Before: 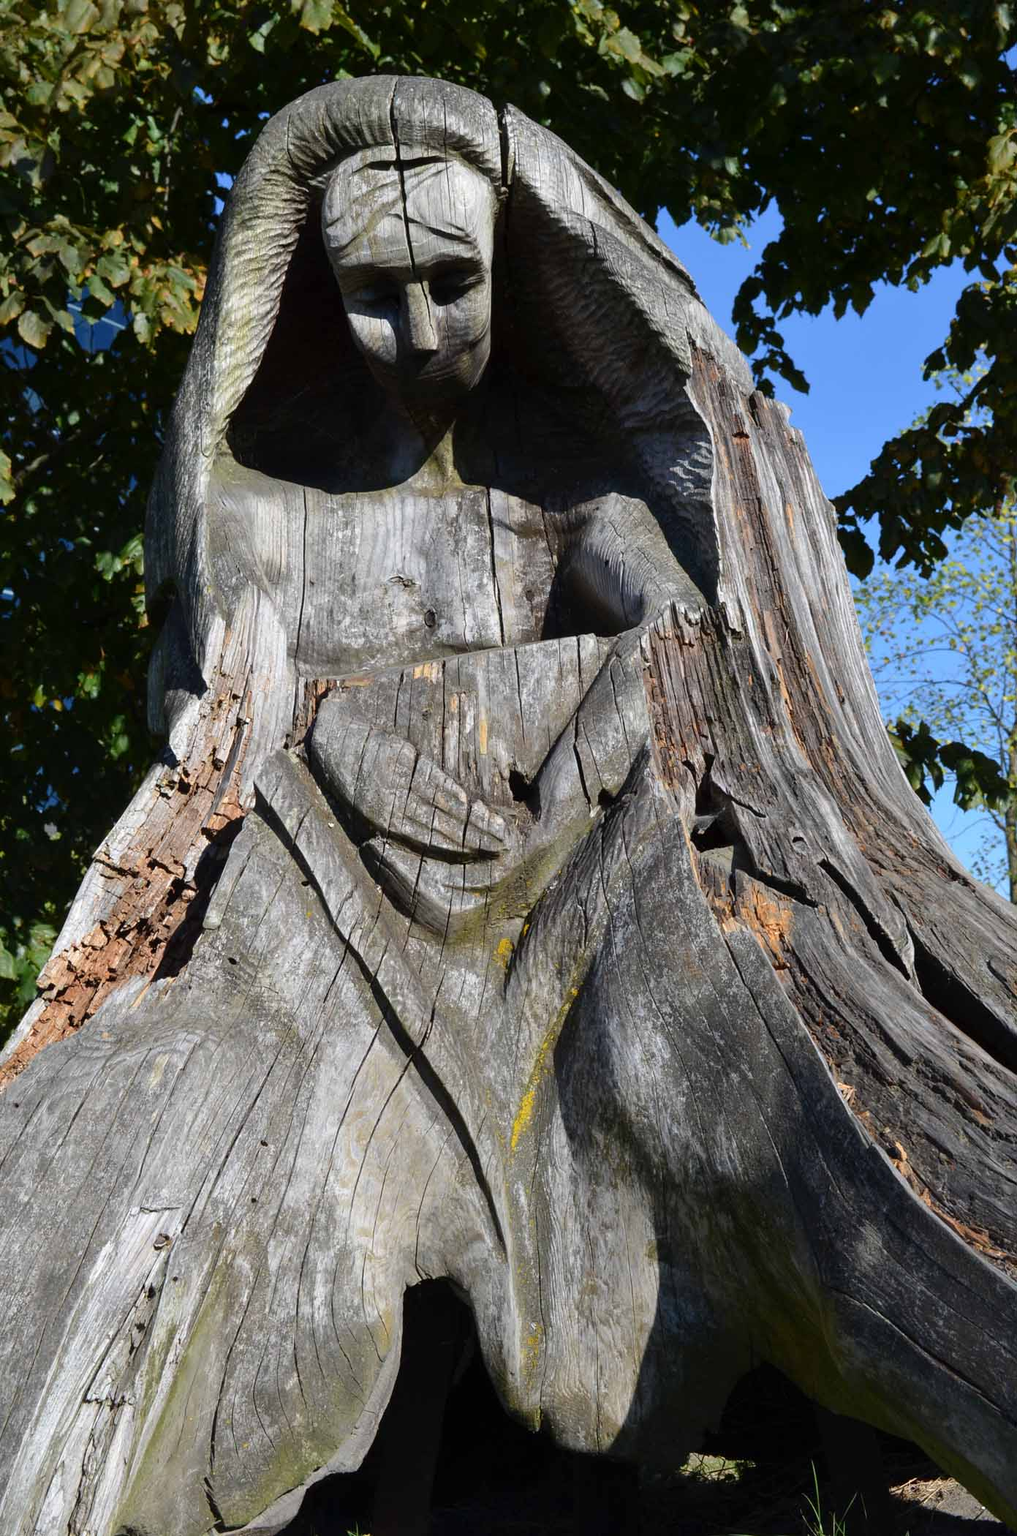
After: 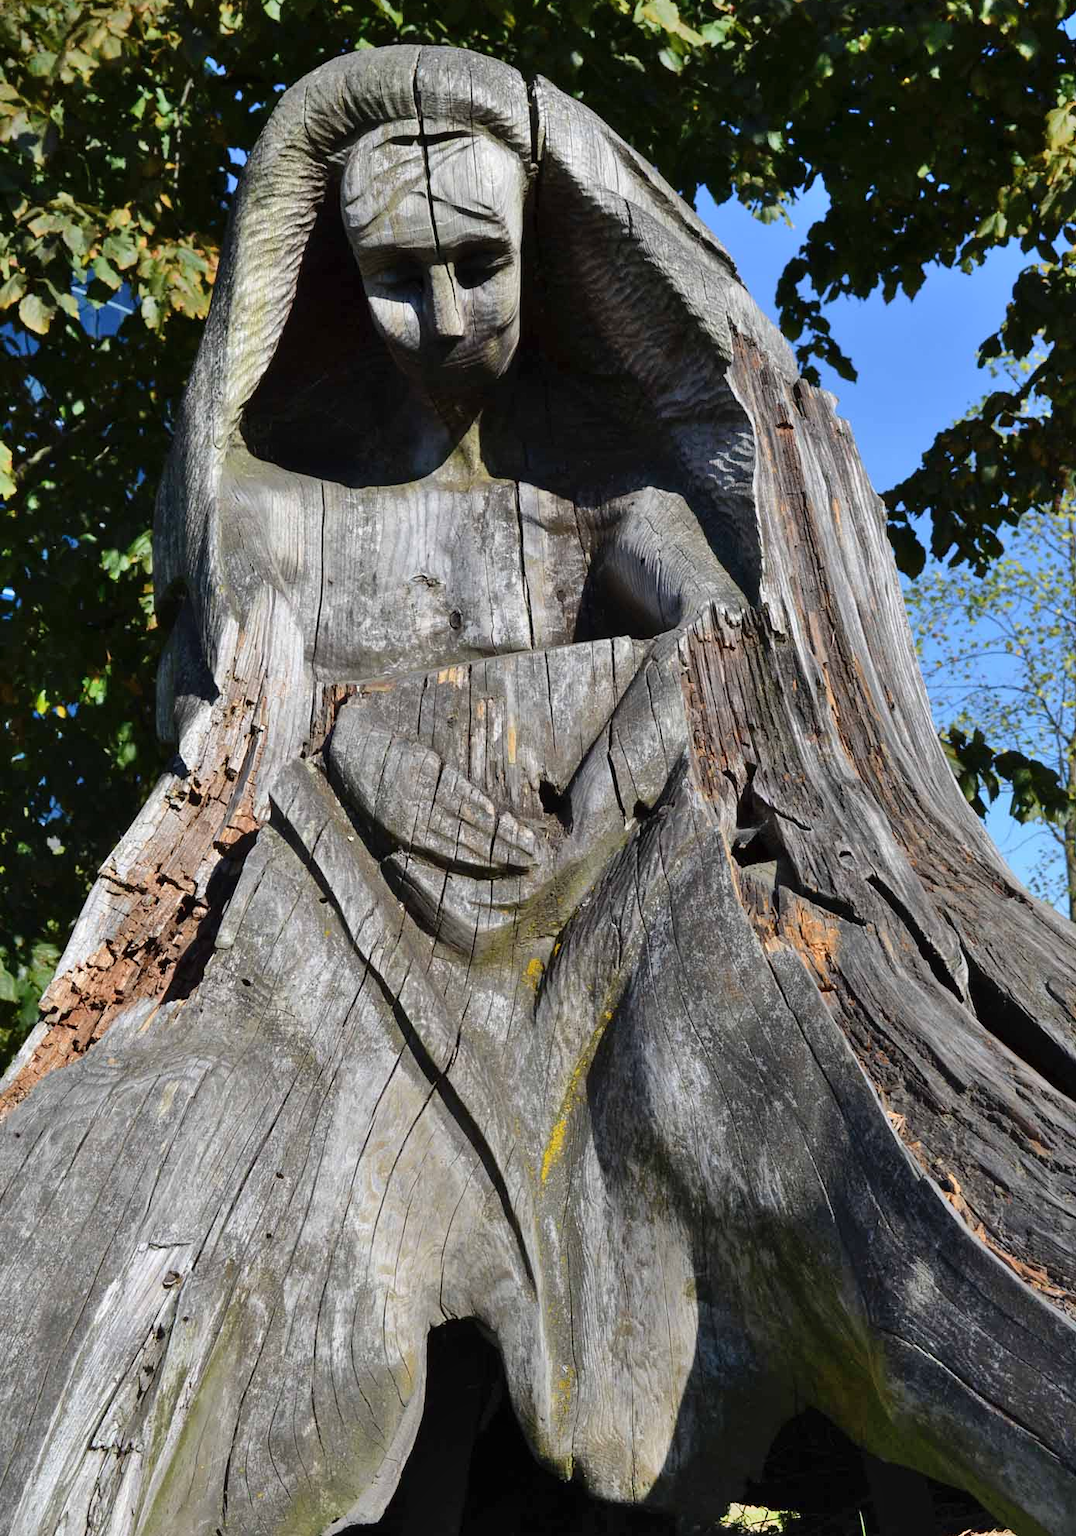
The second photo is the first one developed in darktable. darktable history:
shadows and highlights: shadows 52.93, soften with gaussian
crop and rotate: top 2.229%, bottom 3.262%
